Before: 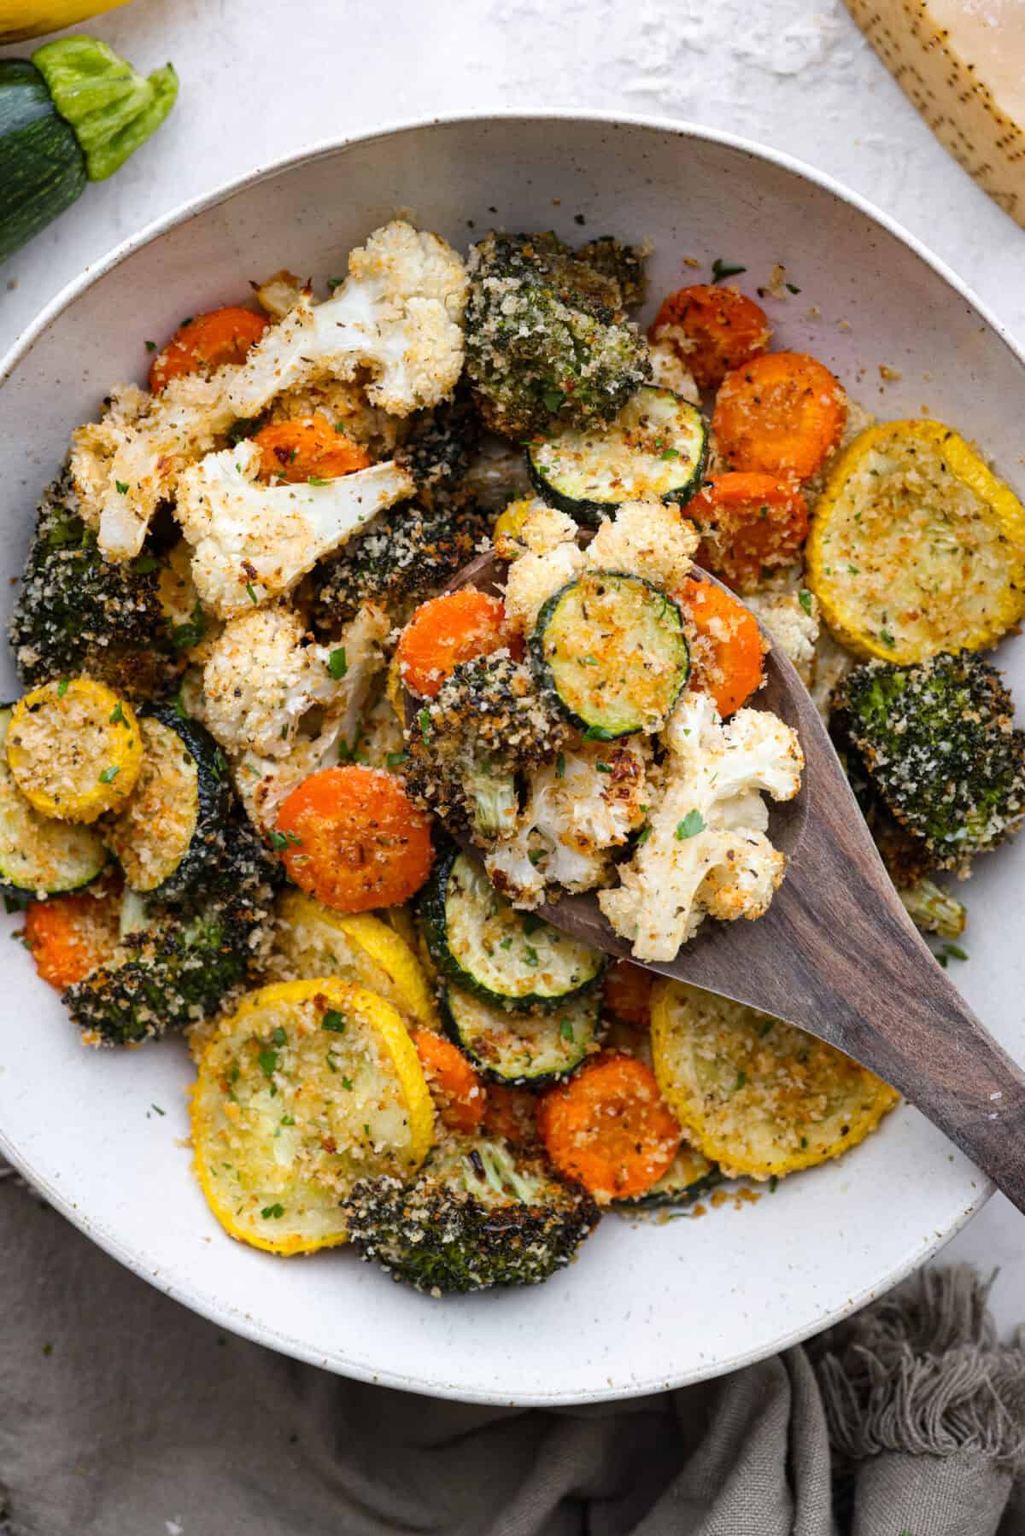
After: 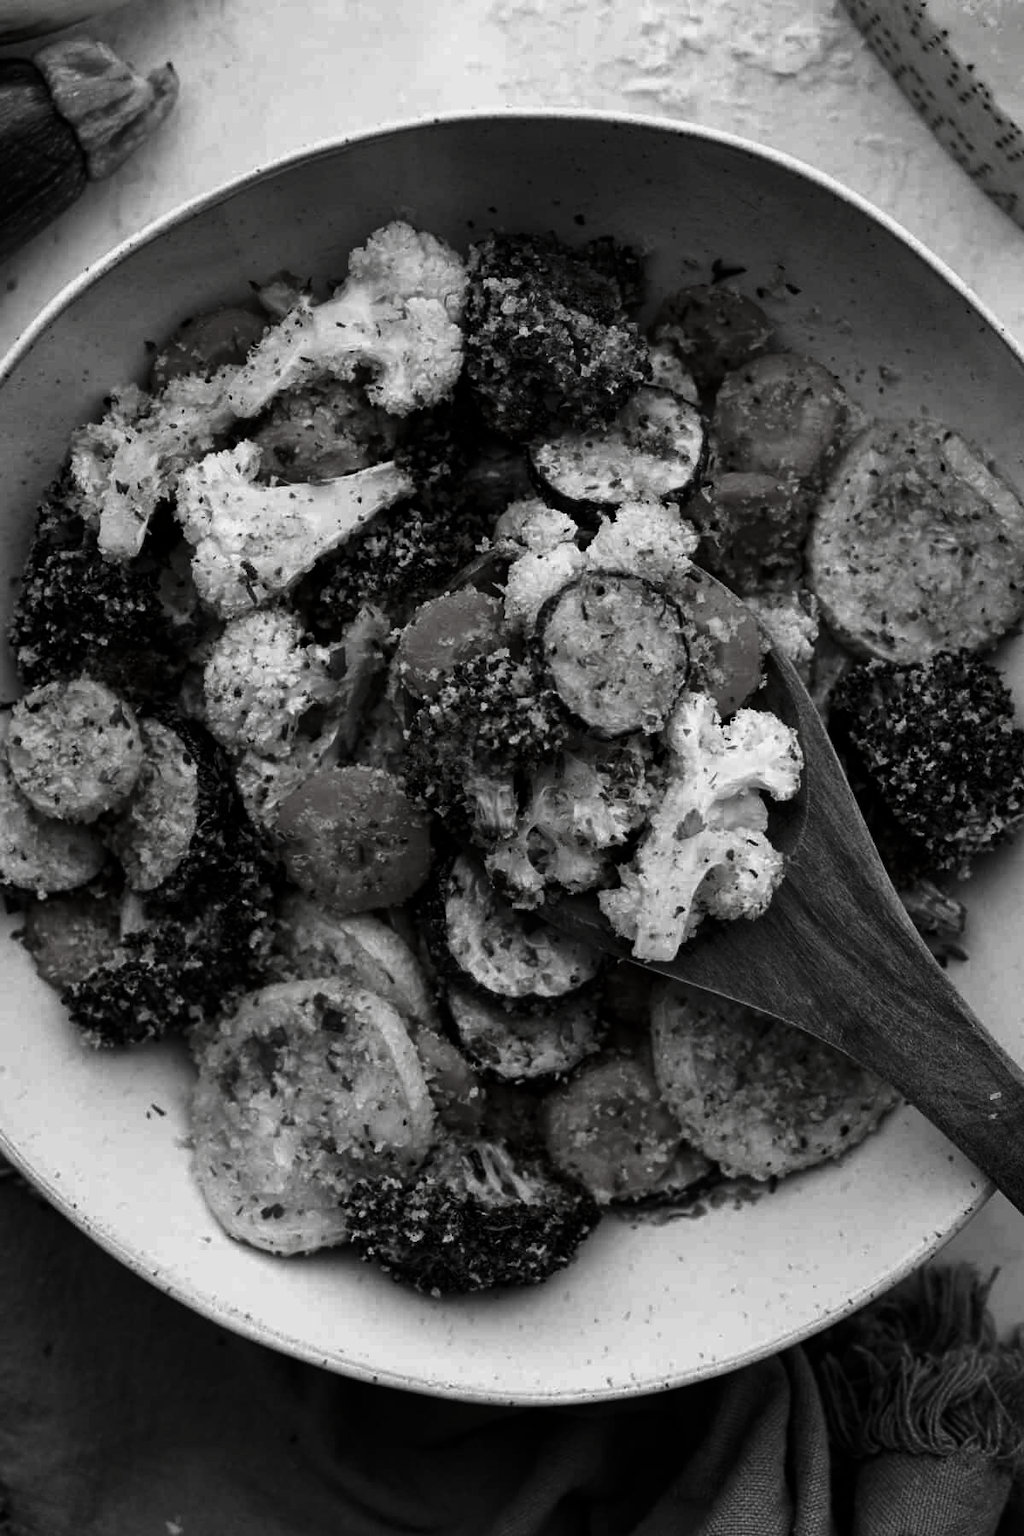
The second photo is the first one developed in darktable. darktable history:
color zones: curves: ch0 [(0, 0.65) (0.096, 0.644) (0.221, 0.539) (0.429, 0.5) (0.571, 0.5) (0.714, 0.5) (0.857, 0.5) (1, 0.65)]; ch1 [(0, 0.5) (0.143, 0.5) (0.257, -0.002) (0.429, 0.04) (0.571, -0.001) (0.714, -0.015) (0.857, 0.024) (1, 0.5)]
contrast brightness saturation: contrast -0.037, brightness -0.571, saturation -0.982
